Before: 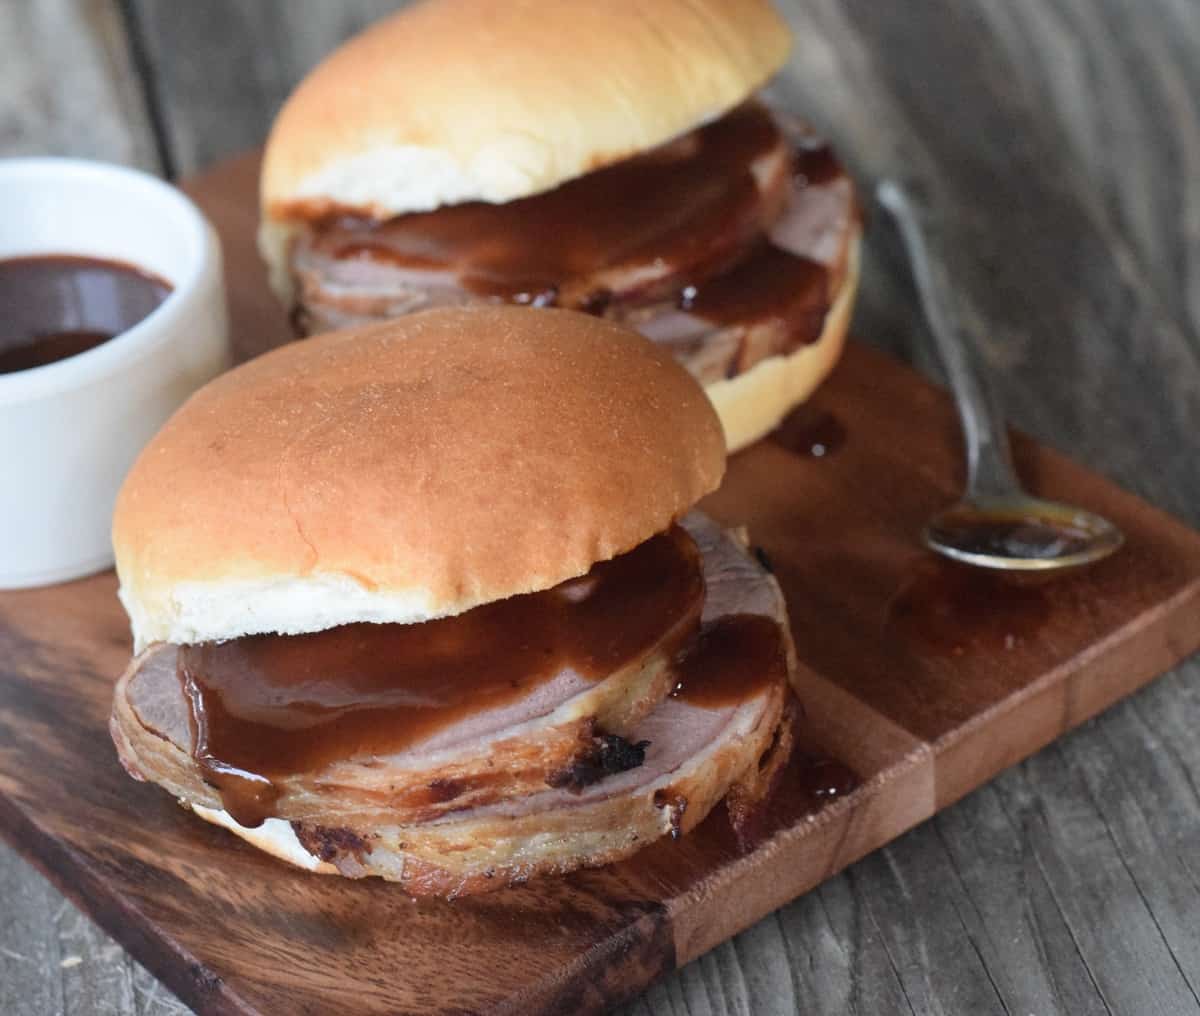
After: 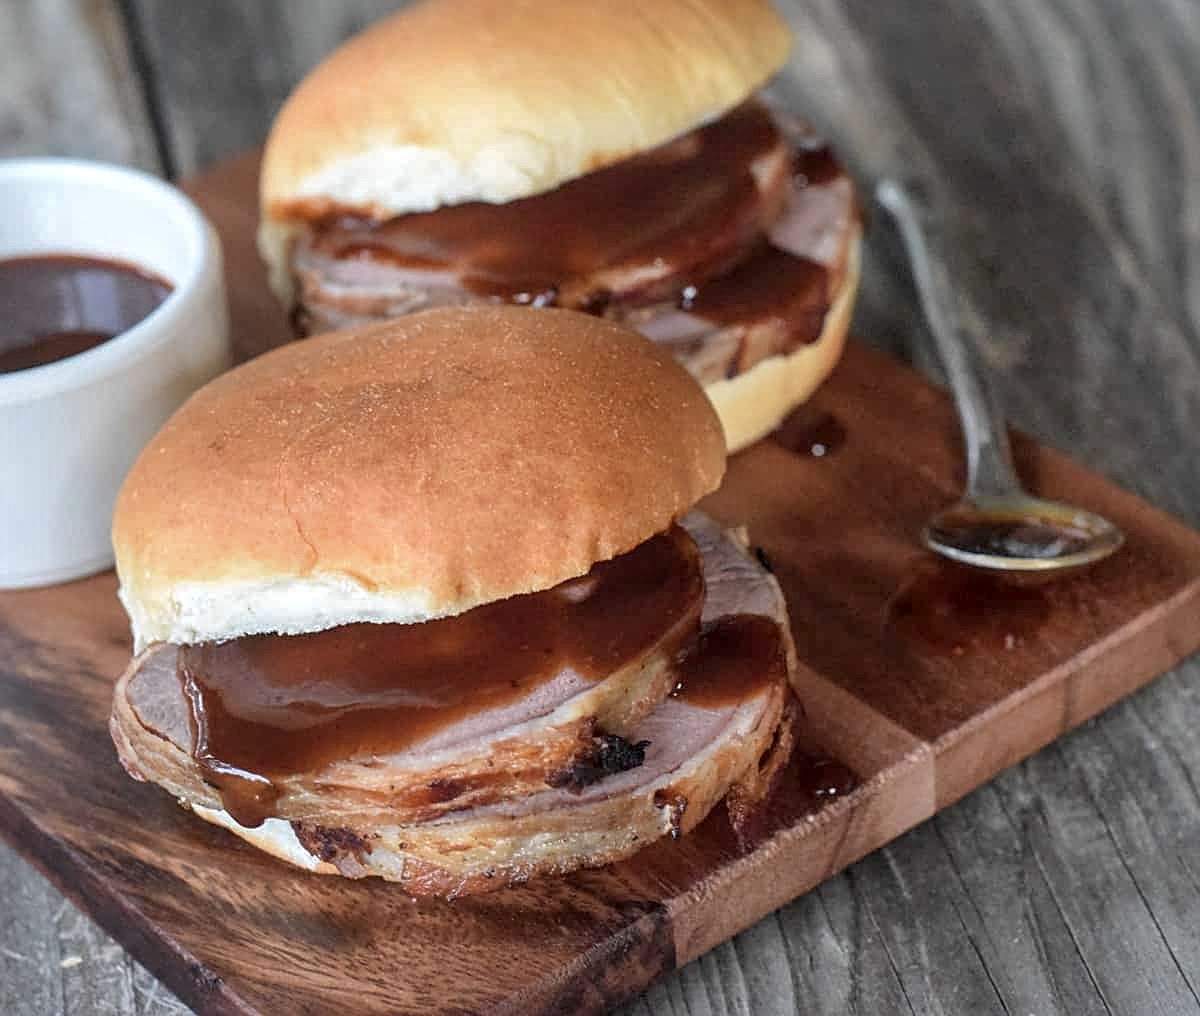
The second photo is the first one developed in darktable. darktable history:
local contrast: highlights 63%, detail 143%, midtone range 0.428
shadows and highlights: on, module defaults
sharpen: on, module defaults
